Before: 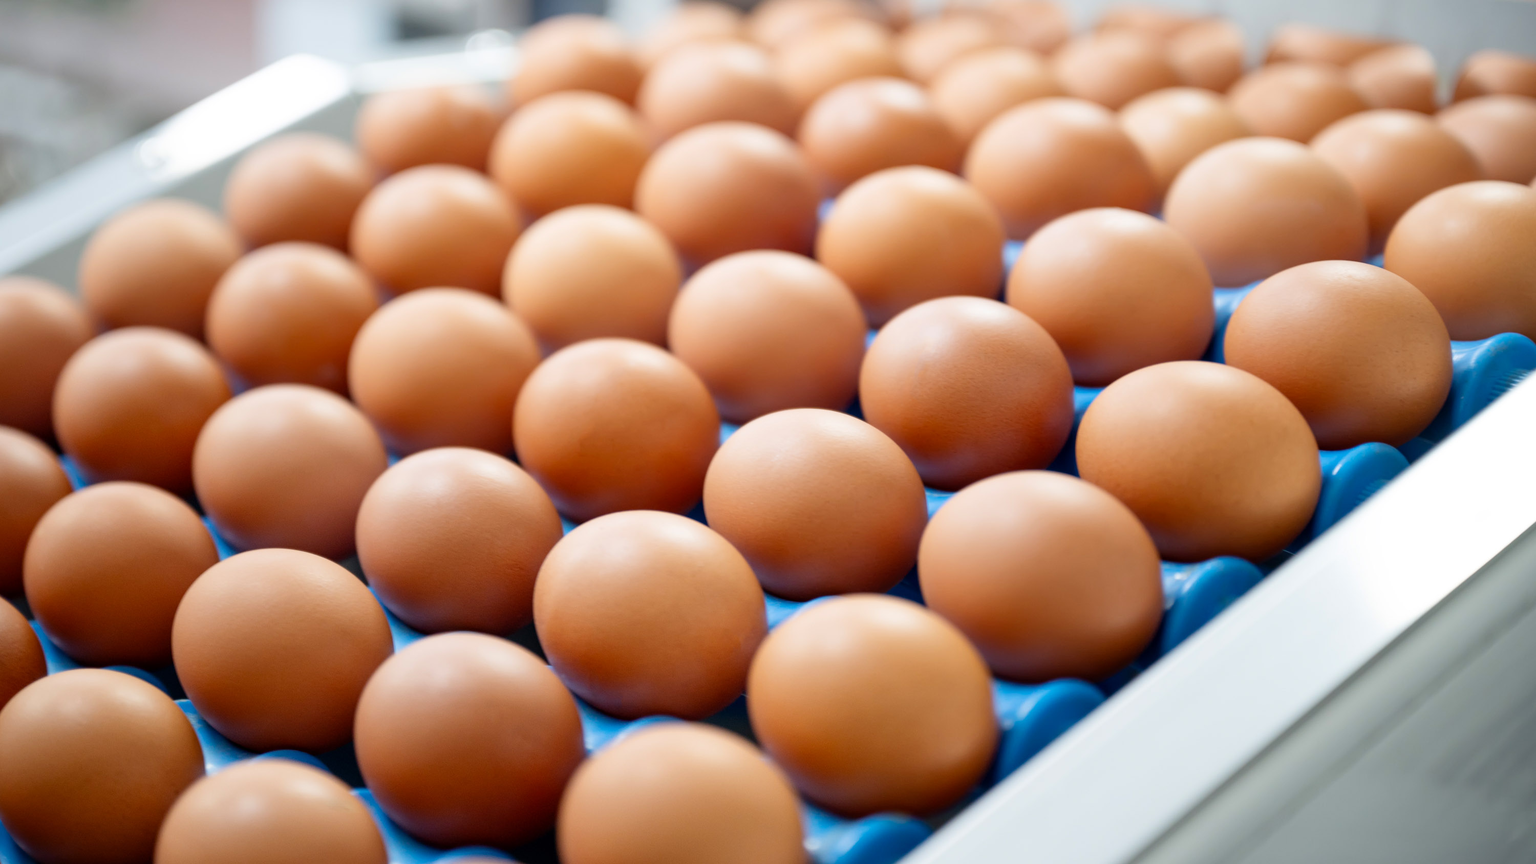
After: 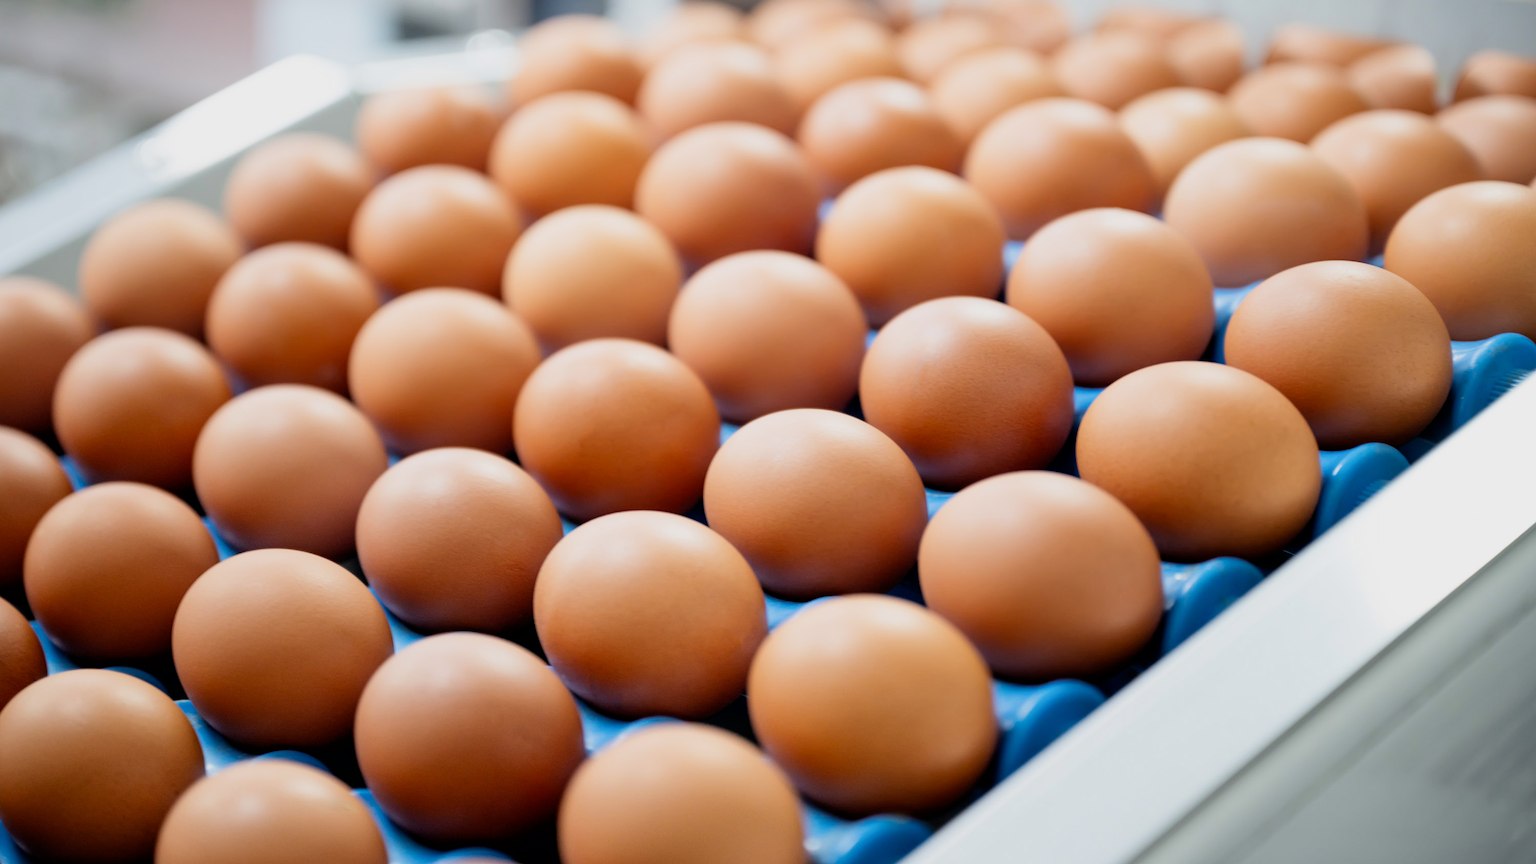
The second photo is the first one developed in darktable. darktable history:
filmic rgb: black relative exposure -11.92 EV, white relative exposure 5.46 EV, hardness 4.49, latitude 49.68%, contrast 1.142
